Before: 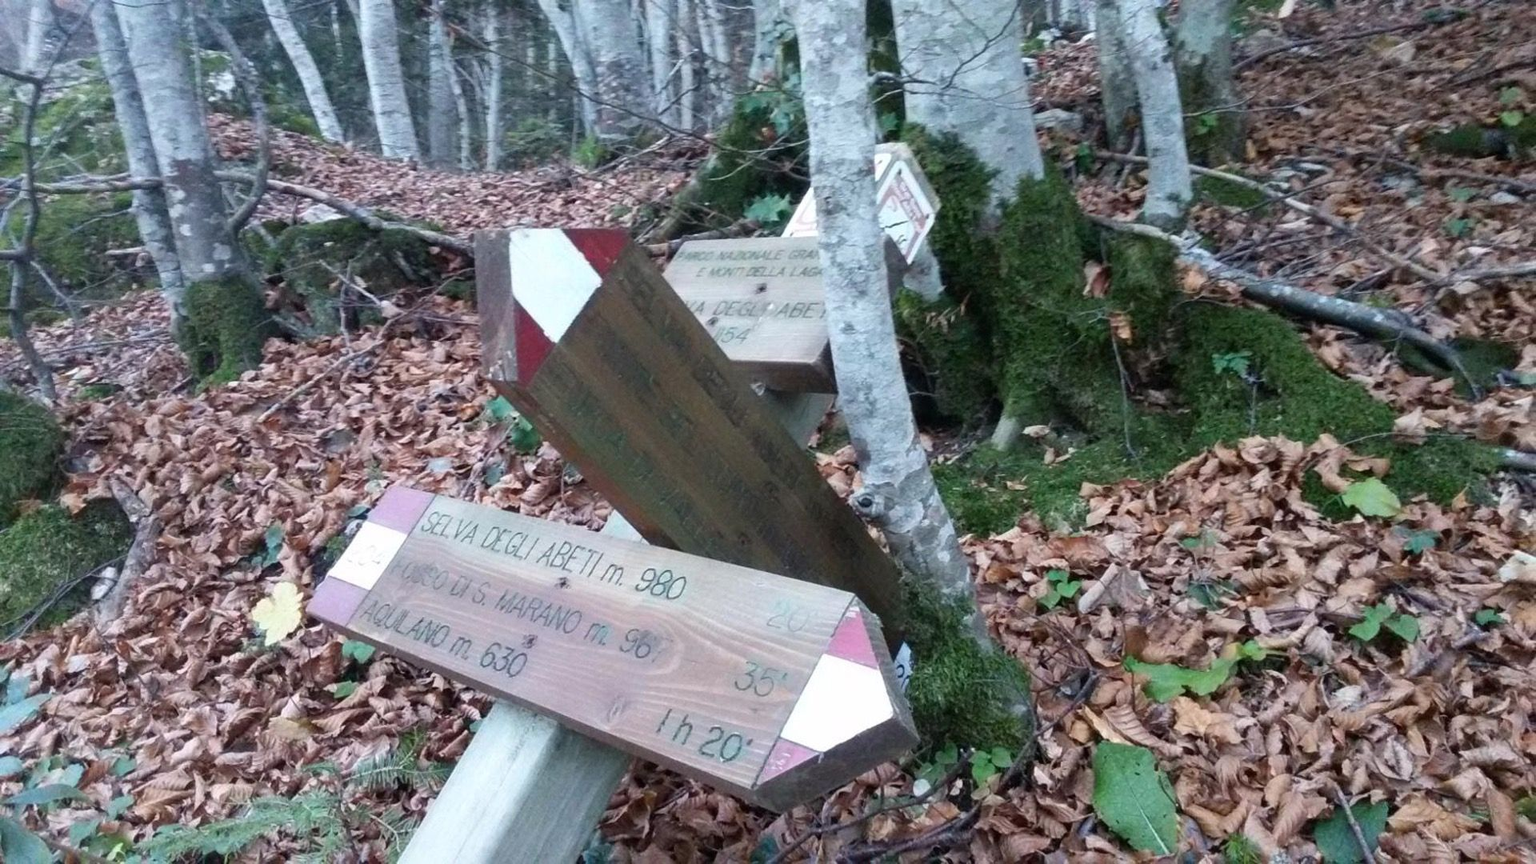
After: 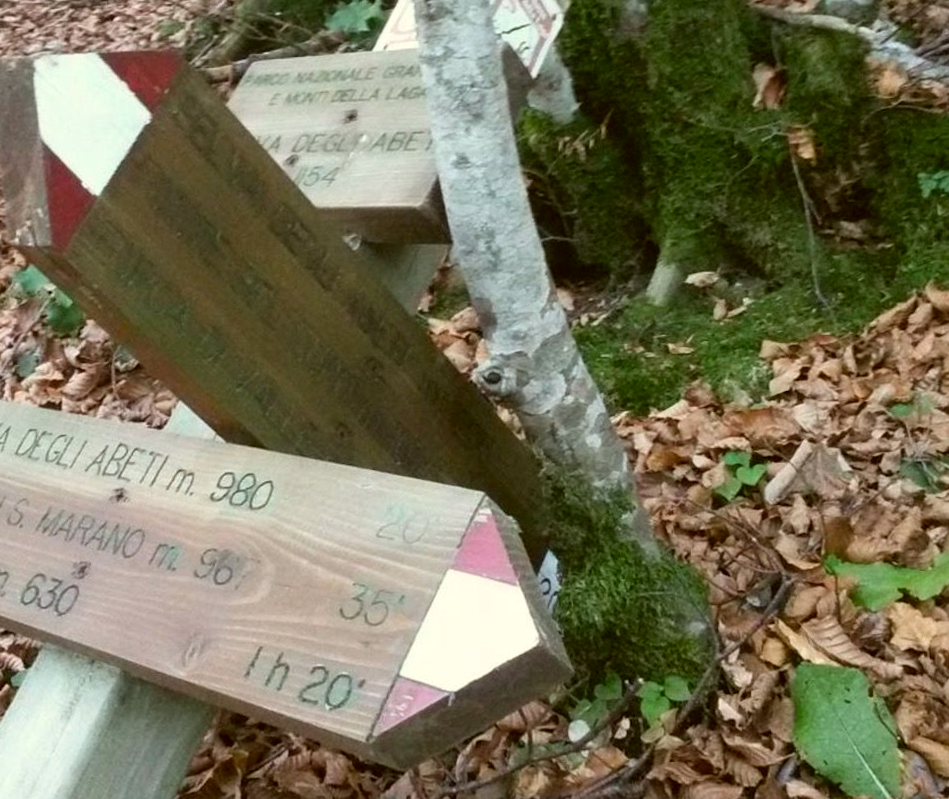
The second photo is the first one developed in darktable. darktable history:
color correction: highlights a* -1.43, highlights b* 10.12, shadows a* 0.395, shadows b* 19.35
rotate and perspective: rotation -2.56°, automatic cropping off
sharpen: radius 2.883, amount 0.868, threshold 47.523
crop: left 31.379%, top 24.658%, right 20.326%, bottom 6.628%
